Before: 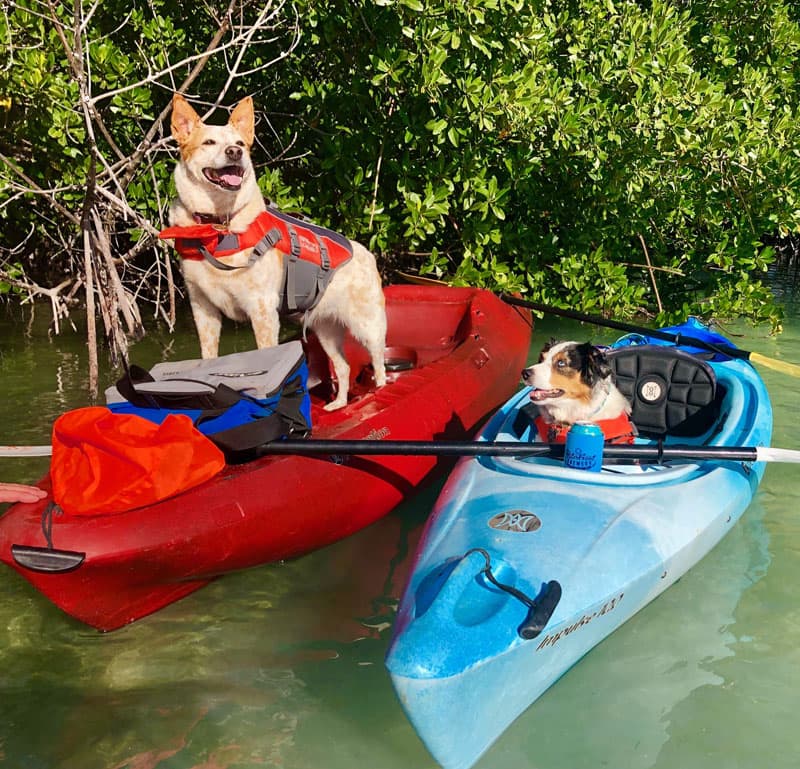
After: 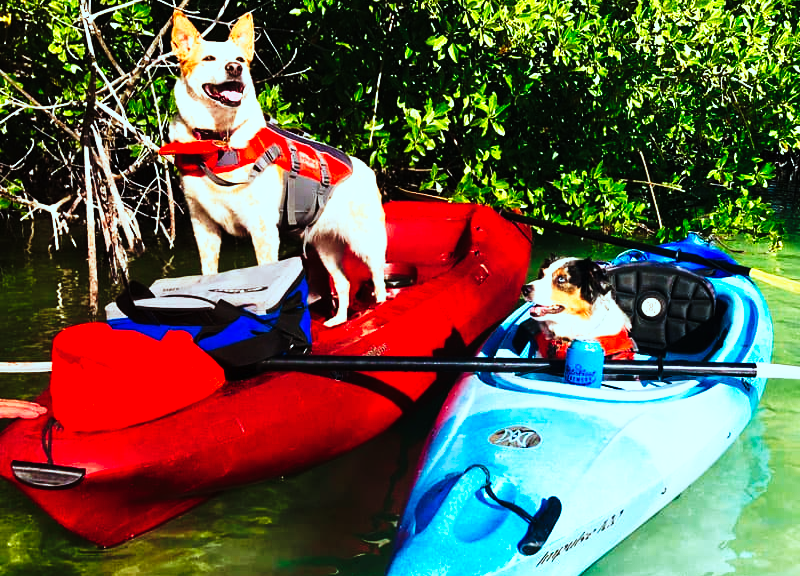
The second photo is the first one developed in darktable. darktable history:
crop: top 11.038%, bottom 13.962%
tone curve: curves: ch0 [(0, 0) (0.003, 0.005) (0.011, 0.008) (0.025, 0.013) (0.044, 0.017) (0.069, 0.022) (0.1, 0.029) (0.136, 0.038) (0.177, 0.053) (0.224, 0.081) (0.277, 0.128) (0.335, 0.214) (0.399, 0.343) (0.468, 0.478) (0.543, 0.641) (0.623, 0.798) (0.709, 0.911) (0.801, 0.971) (0.898, 0.99) (1, 1)], preserve colors none
color correction: highlights a* -10.04, highlights b* -10.37
